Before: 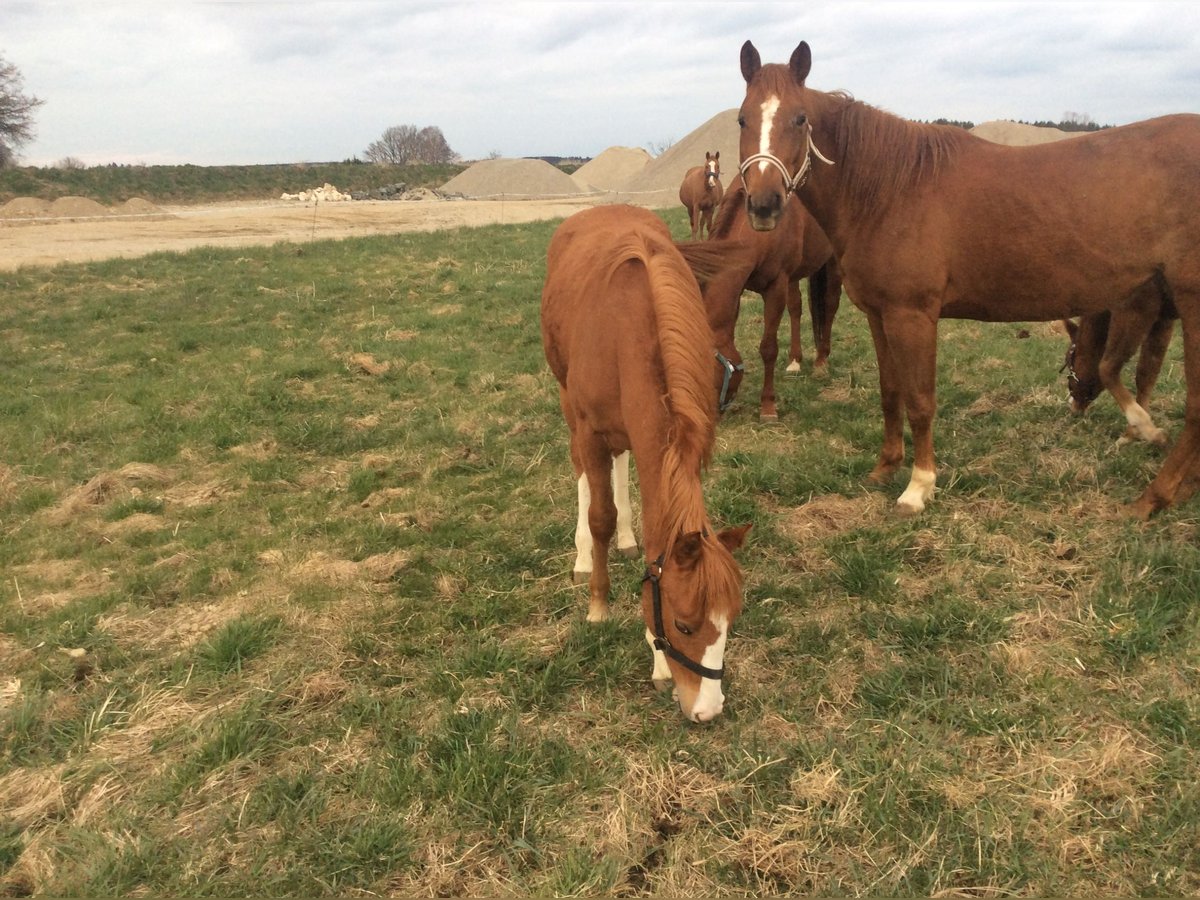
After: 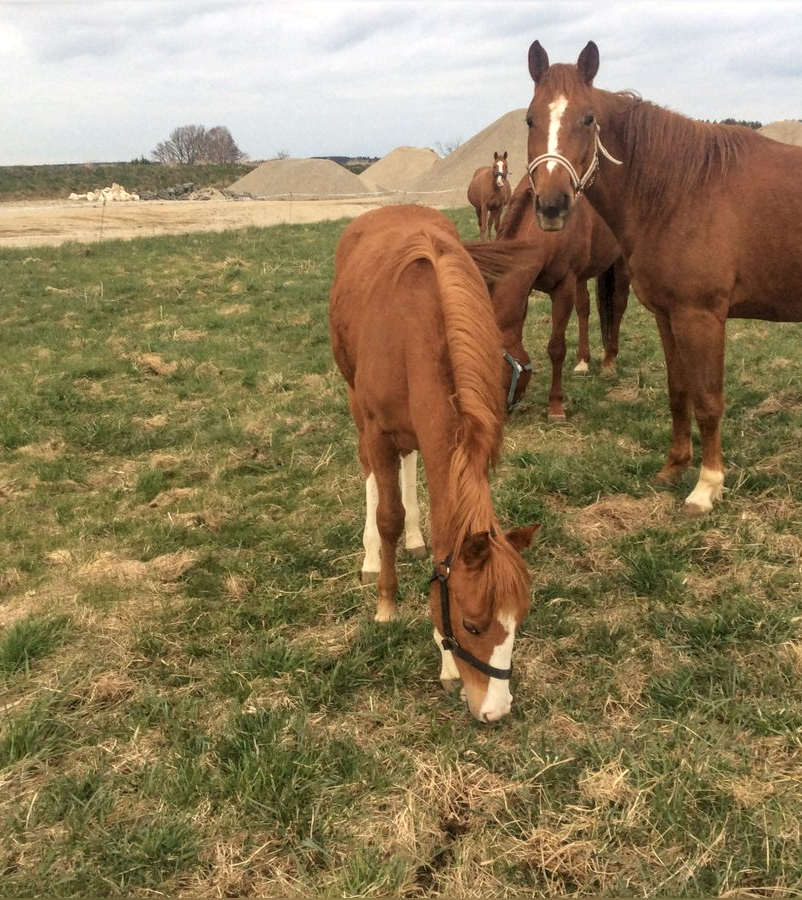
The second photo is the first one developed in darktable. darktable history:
crop and rotate: left 17.732%, right 15.423%
local contrast: on, module defaults
